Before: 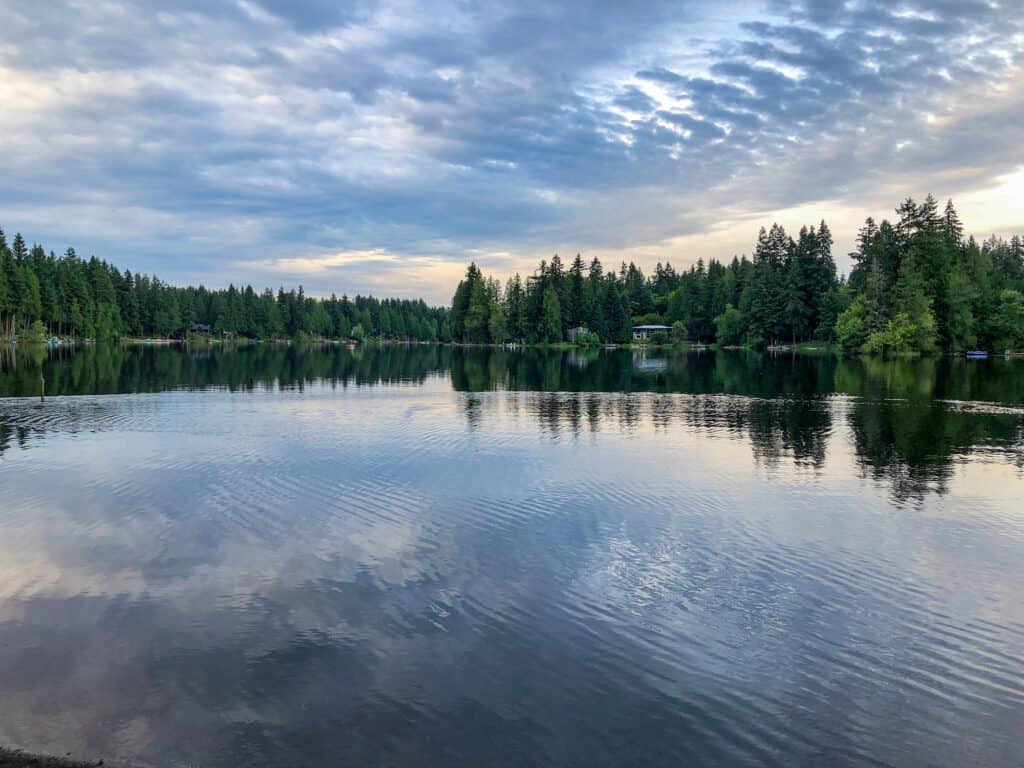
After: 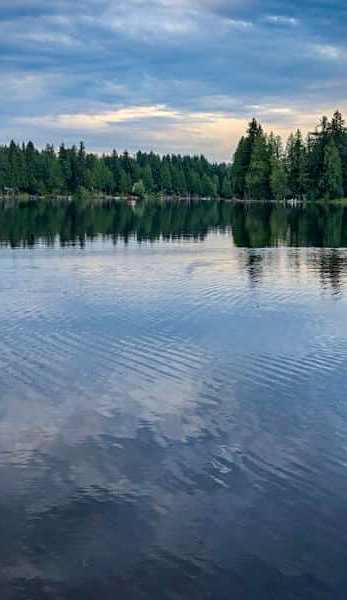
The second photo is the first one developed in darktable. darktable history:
haze removal: compatibility mode true, adaptive false
sharpen: amount 0.215
vignetting: saturation 0.375, unbound false
crop and rotate: left 21.46%, top 18.846%, right 44.643%, bottom 2.979%
